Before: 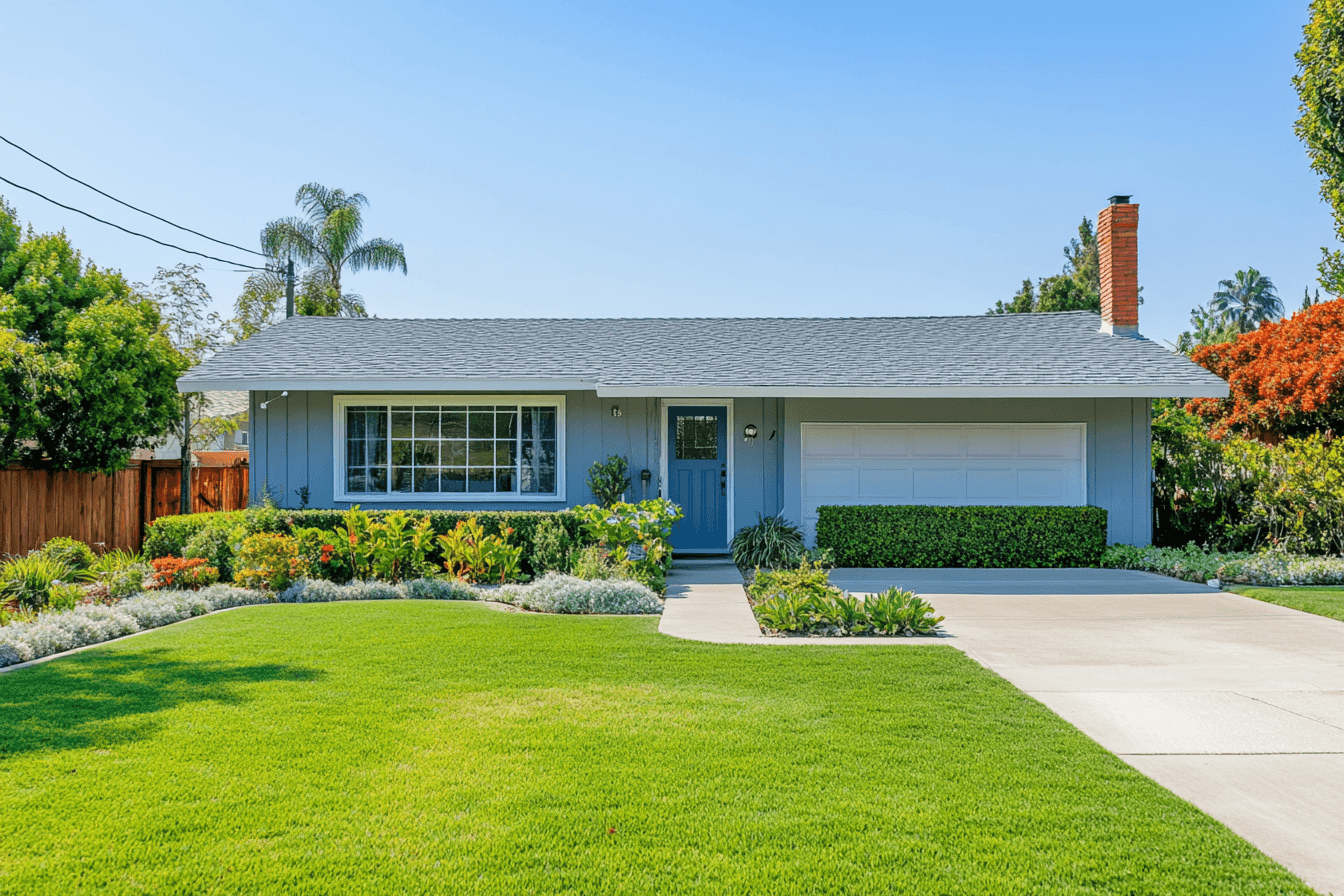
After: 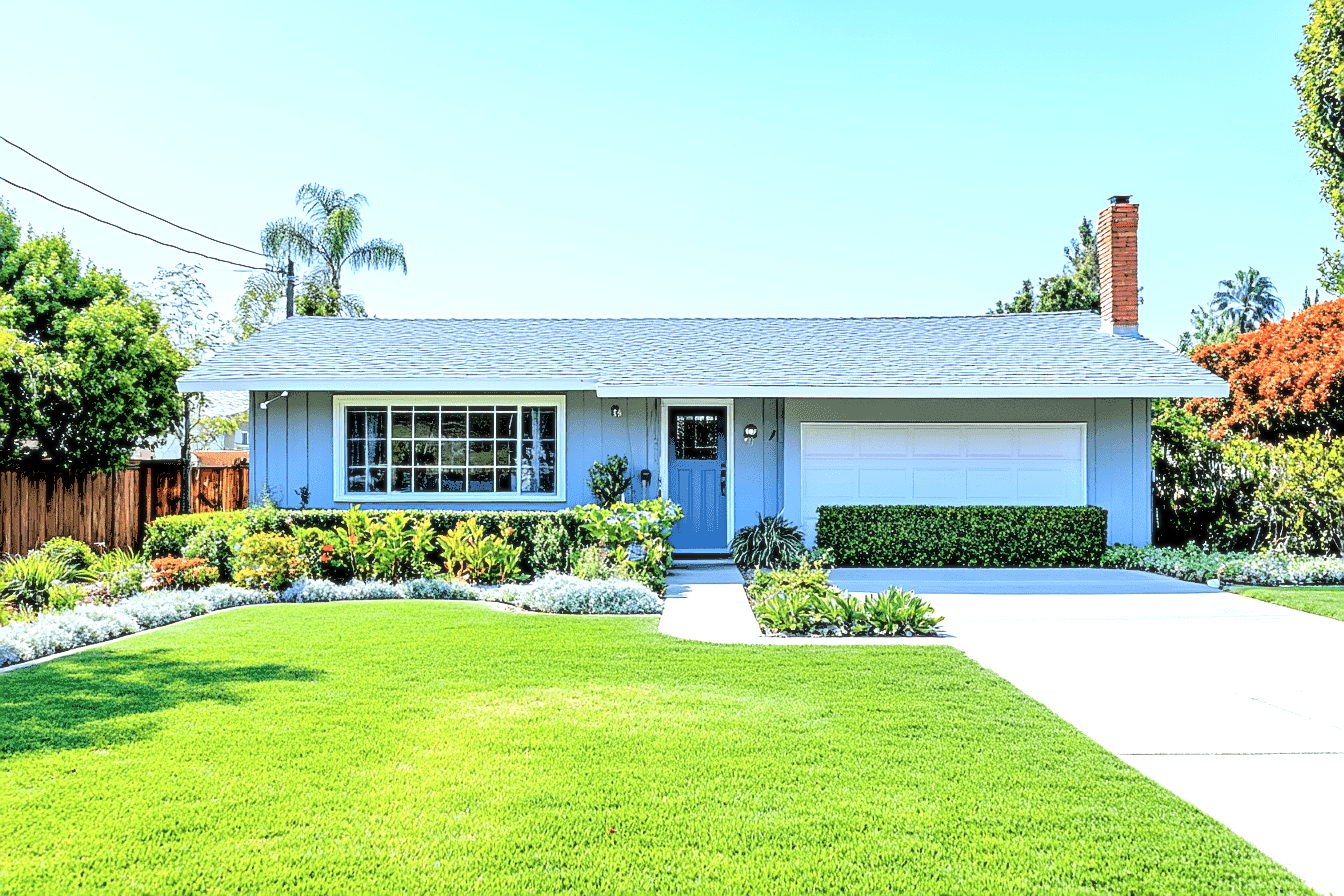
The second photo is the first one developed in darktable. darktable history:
sharpen: on, module defaults
white balance: red 0.926, green 1.003, blue 1.133
exposure: exposure 0.2 EV, compensate highlight preservation false
tone equalizer: -8 EV -0.75 EV, -7 EV -0.7 EV, -6 EV -0.6 EV, -5 EV -0.4 EV, -3 EV 0.4 EV, -2 EV 0.6 EV, -1 EV 0.7 EV, +0 EV 0.75 EV, edges refinement/feathering 500, mask exposure compensation -1.57 EV, preserve details no
rgb levels: levels [[0.027, 0.429, 0.996], [0, 0.5, 1], [0, 0.5, 1]]
soften: size 10%, saturation 50%, brightness 0.2 EV, mix 10%
